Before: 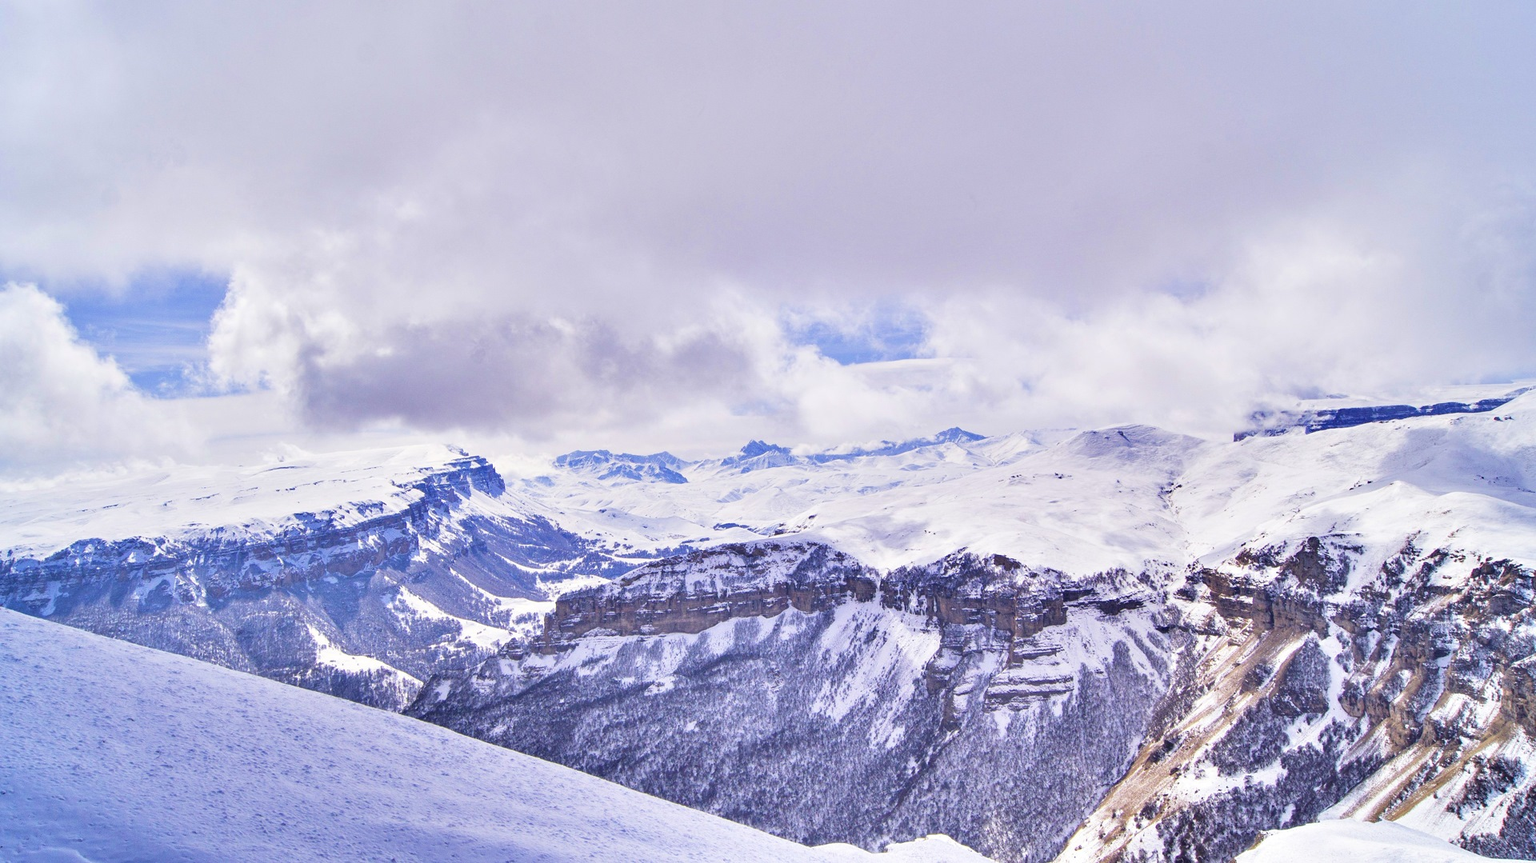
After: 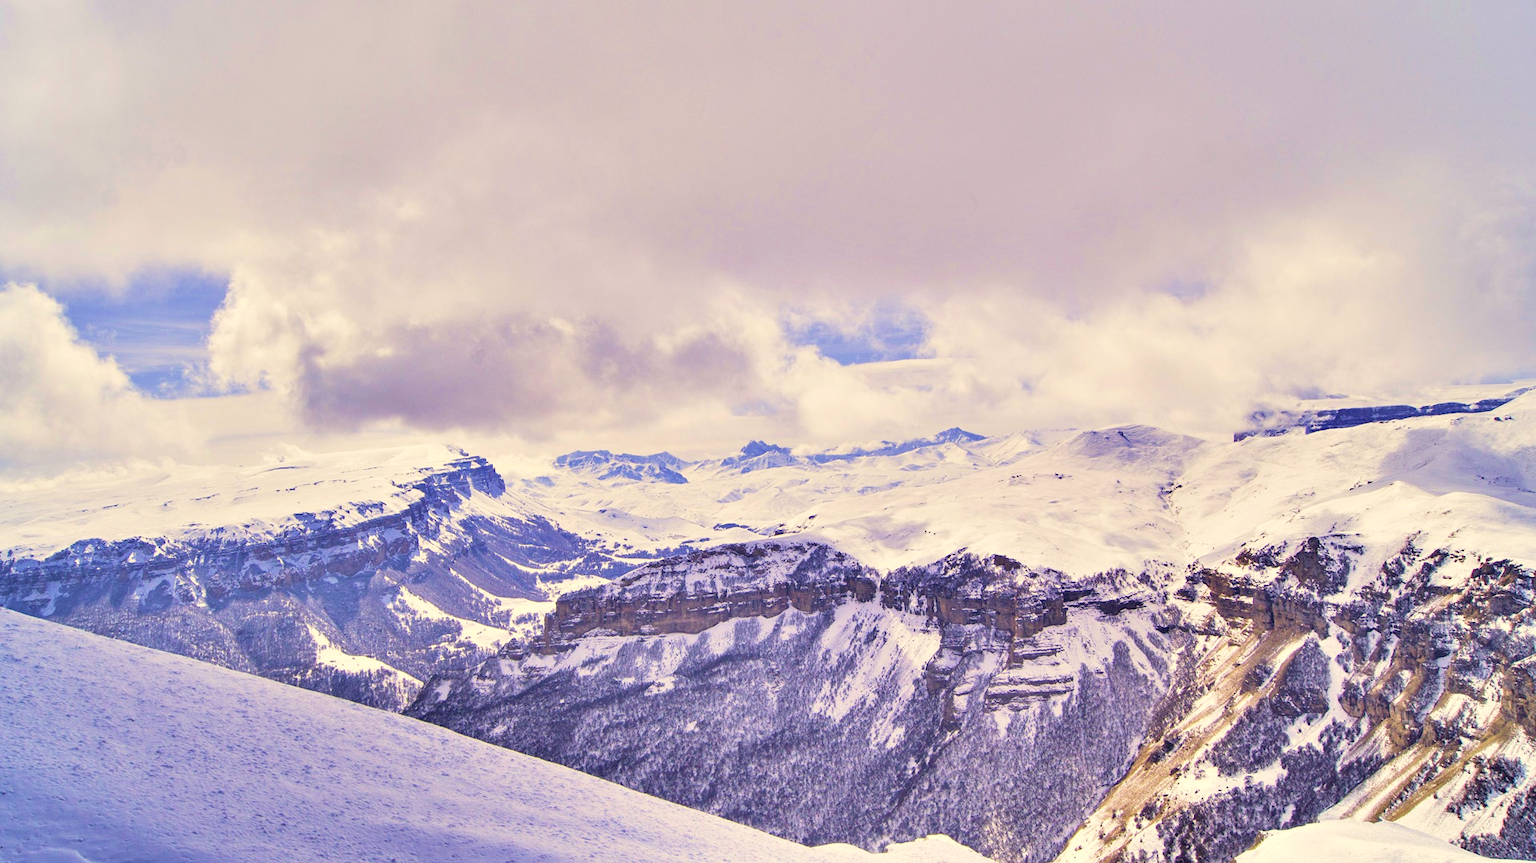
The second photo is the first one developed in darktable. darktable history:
color correction: highlights a* 1.36, highlights b* 17.15
velvia: strength 30.09%
